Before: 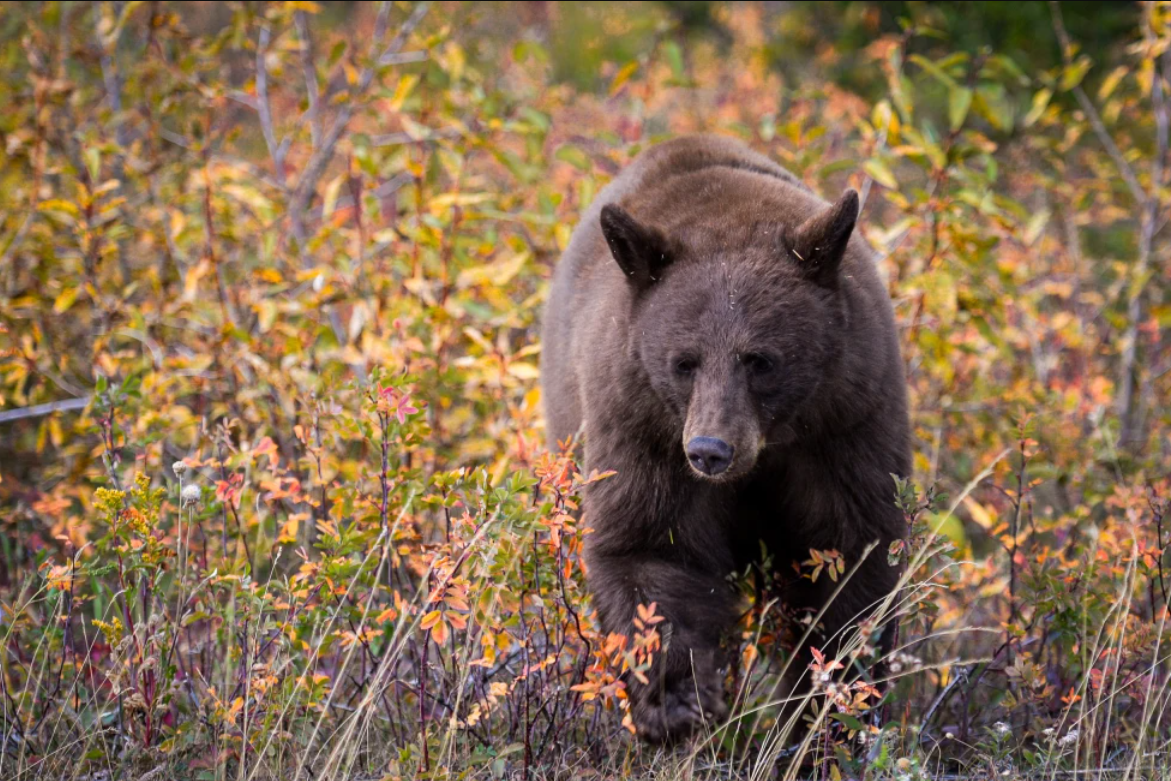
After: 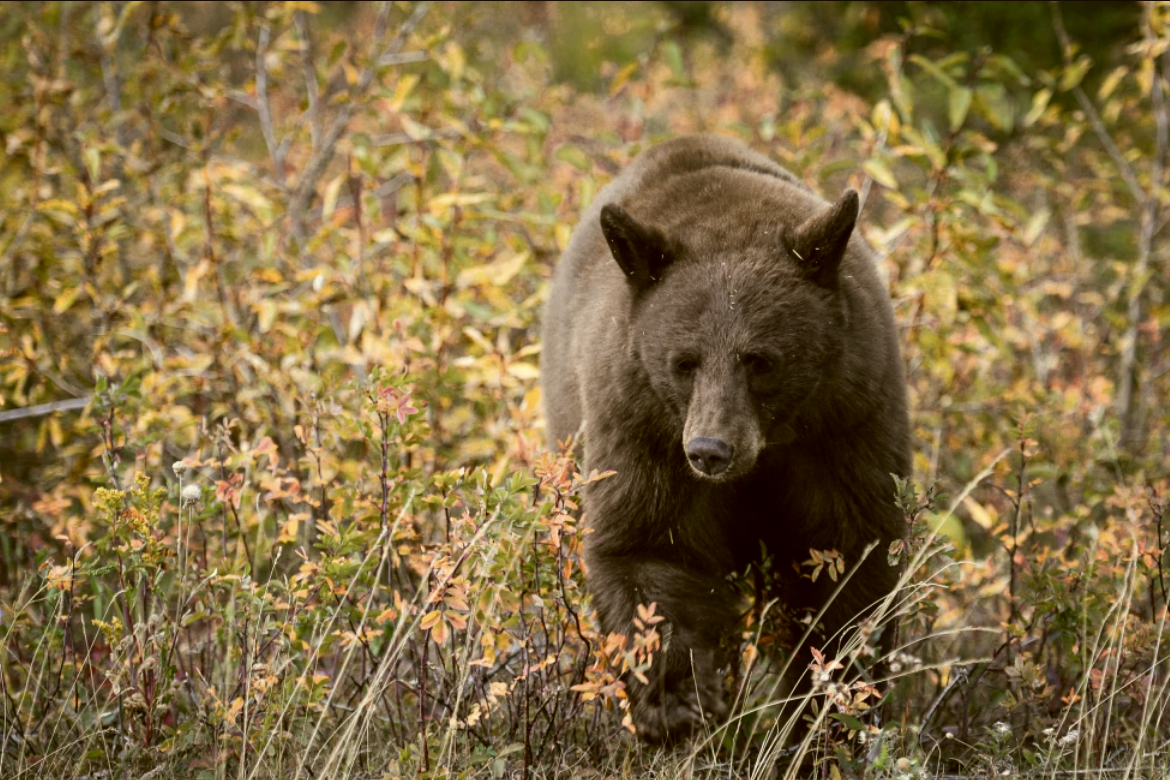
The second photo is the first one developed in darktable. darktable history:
color correction: highlights a* -1.82, highlights b* 10.28, shadows a* 0.709, shadows b* 19.31
contrast brightness saturation: contrast 0.103, saturation -0.369
